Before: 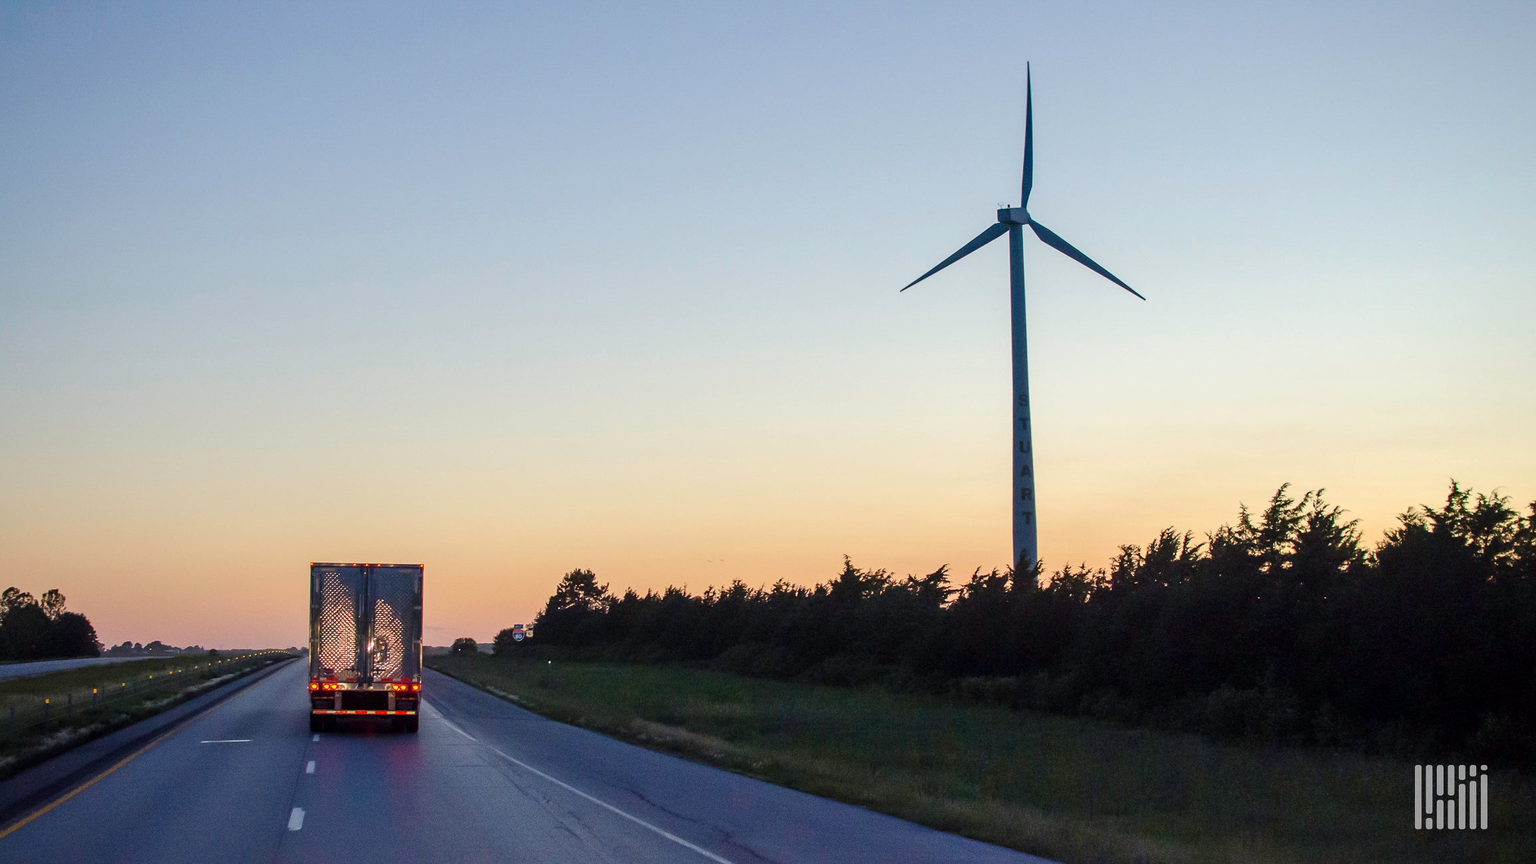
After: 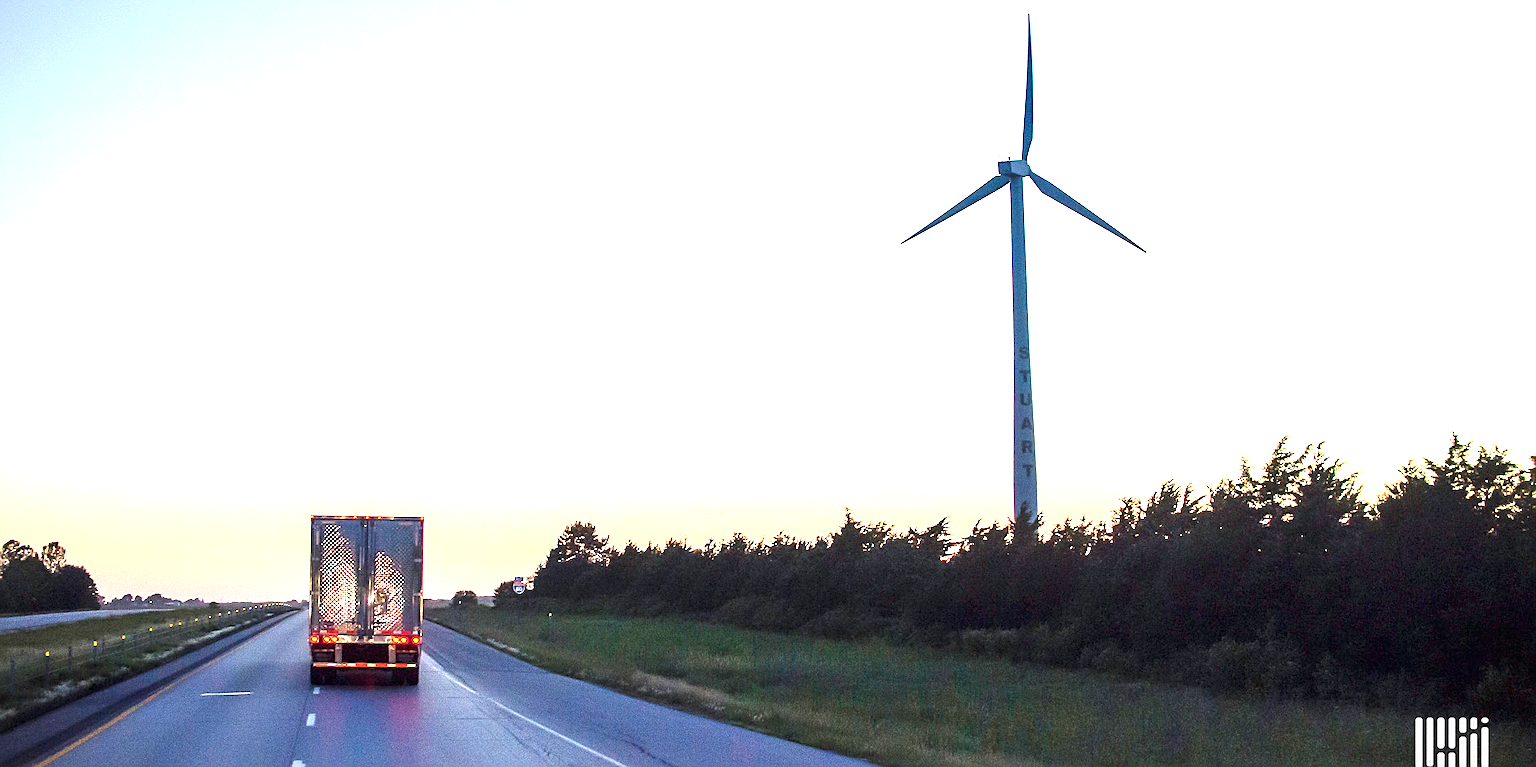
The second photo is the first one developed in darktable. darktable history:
sharpen: on, module defaults
exposure: black level correction 0, exposure 1.675 EV, compensate exposure bias true, compensate highlight preservation false
crop and rotate: top 5.609%, bottom 5.609%
vignetting: fall-off start 100%, brightness -0.282, width/height ratio 1.31
